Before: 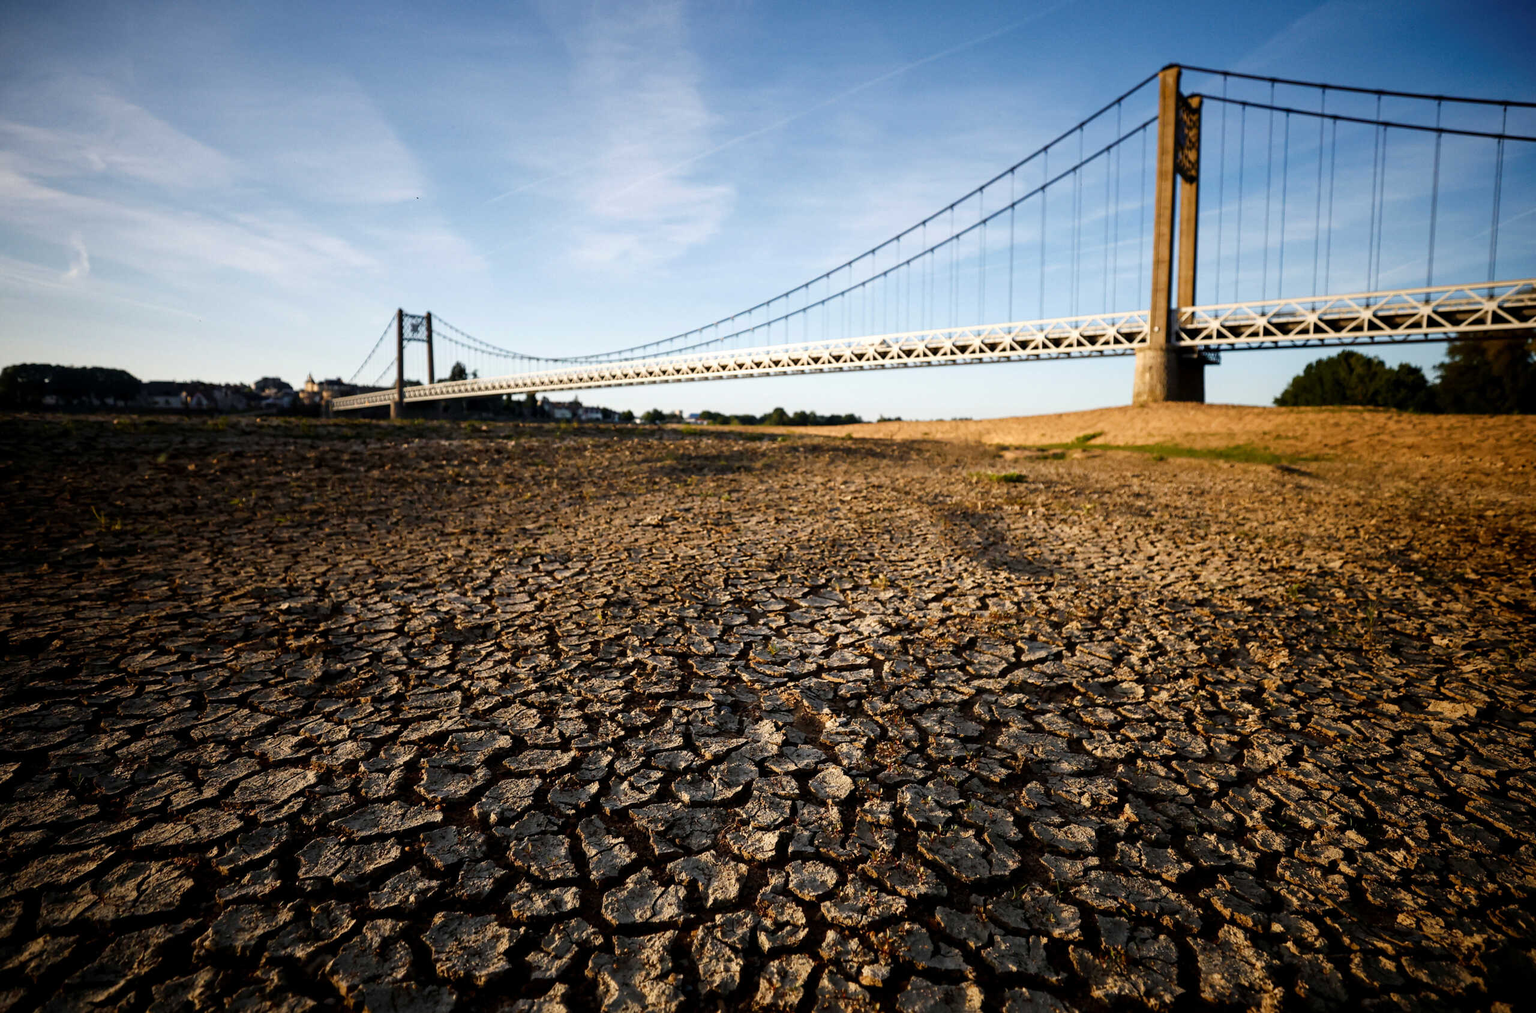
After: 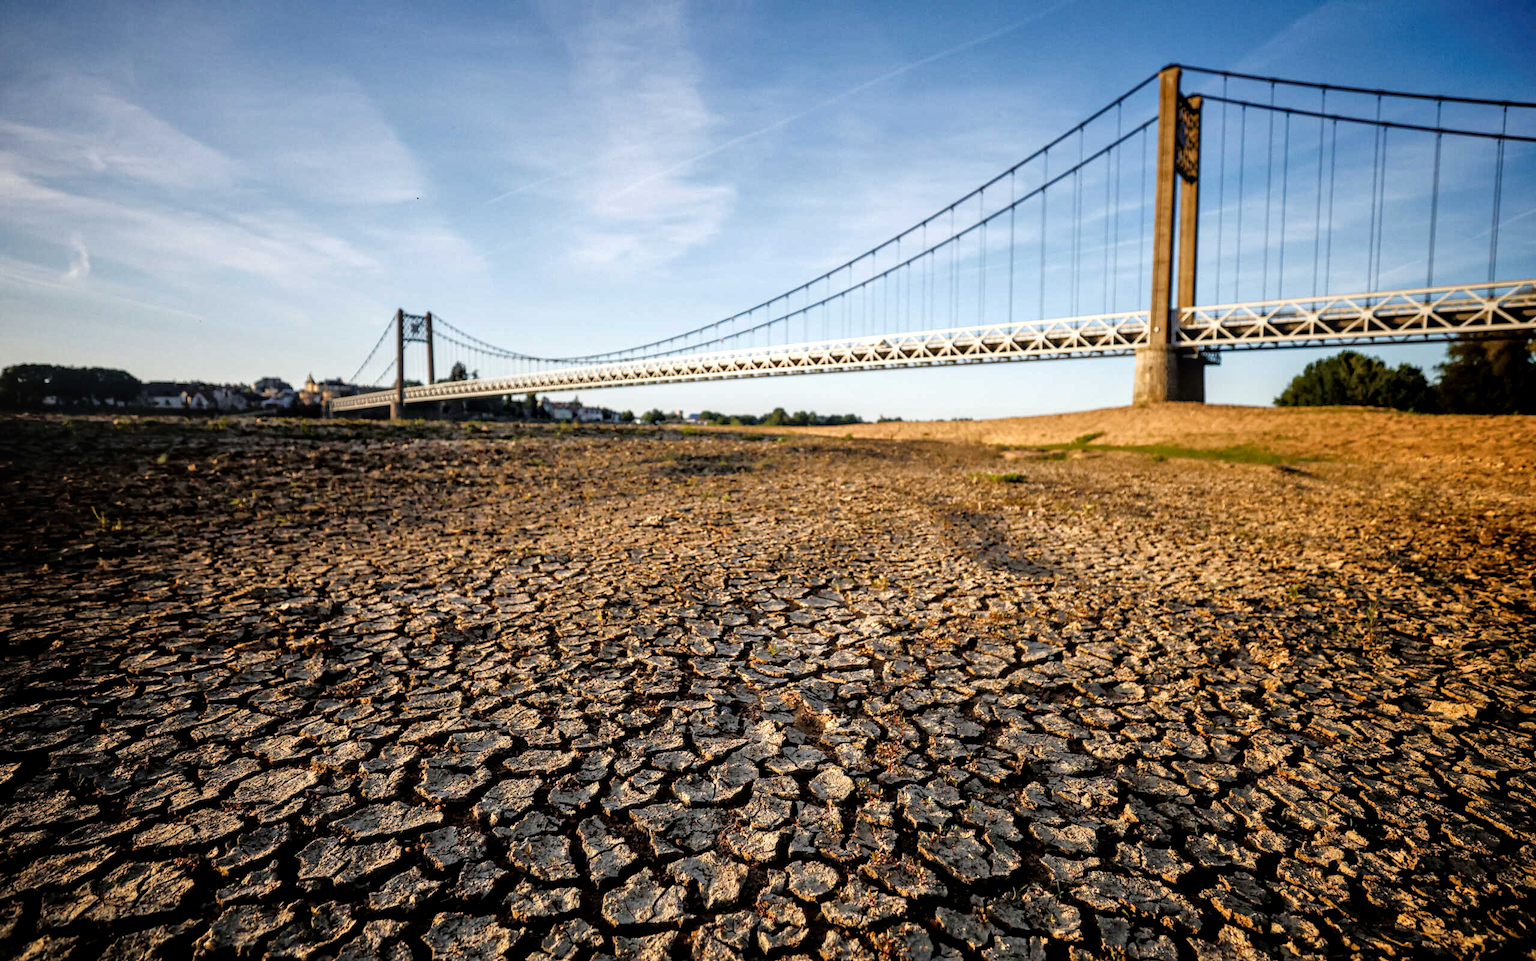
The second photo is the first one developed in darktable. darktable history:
crop and rotate: top 0.014%, bottom 5.094%
local contrast: detail 130%
tone equalizer: -7 EV 0.153 EV, -6 EV 0.585 EV, -5 EV 1.11 EV, -4 EV 1.33 EV, -3 EV 1.15 EV, -2 EV 0.6 EV, -1 EV 0.163 EV
